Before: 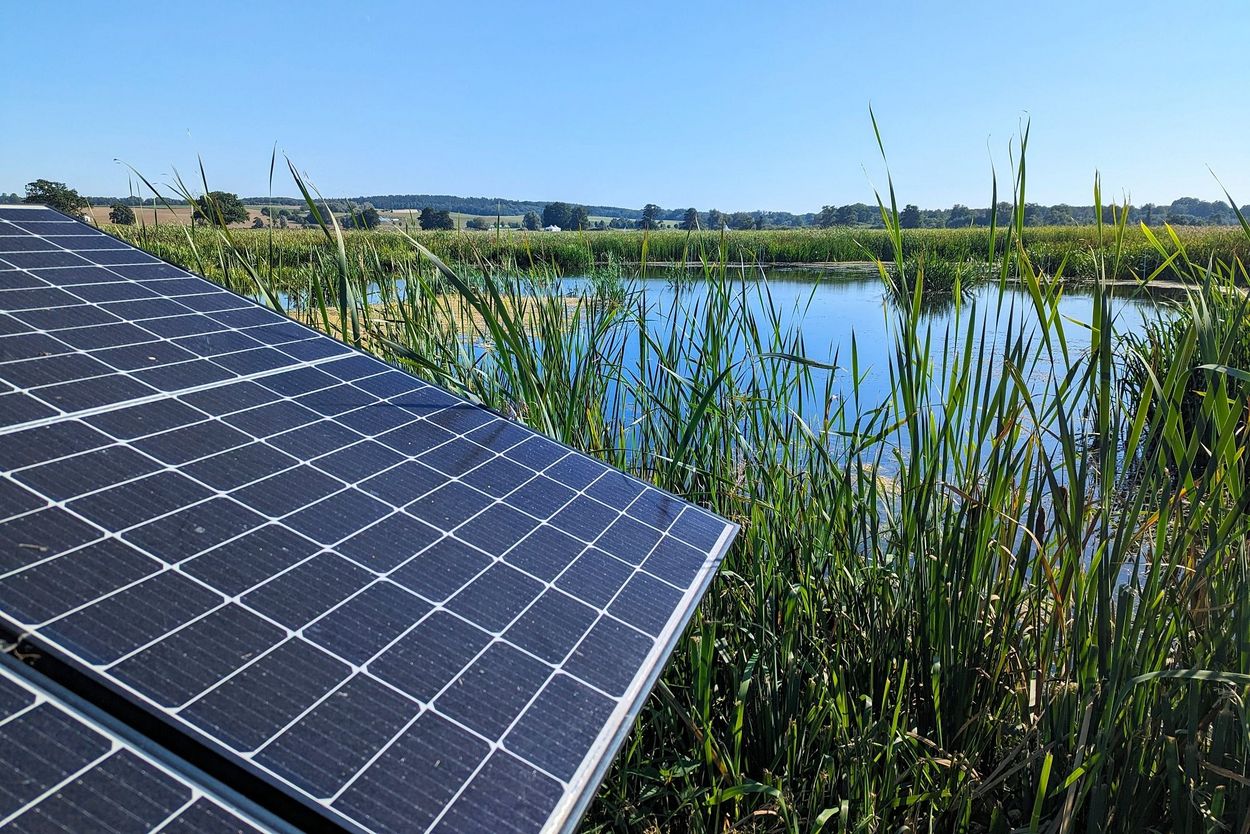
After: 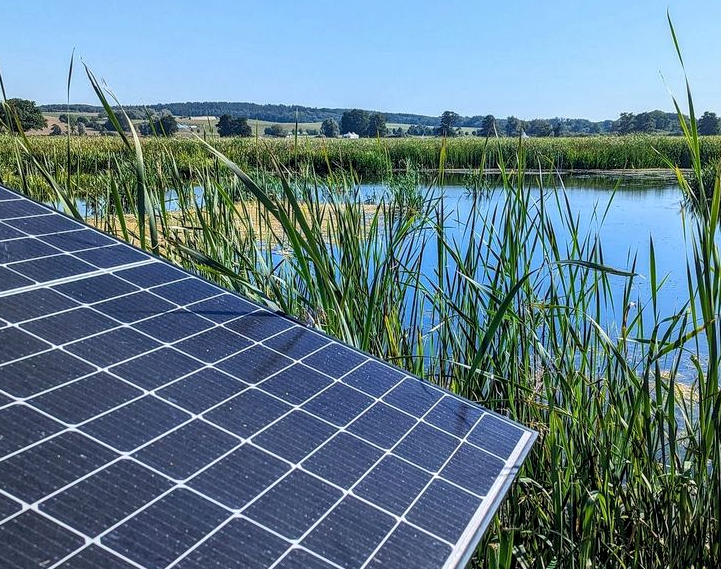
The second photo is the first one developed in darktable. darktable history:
crop: left 16.202%, top 11.208%, right 26.045%, bottom 20.557%
local contrast: detail 130%
